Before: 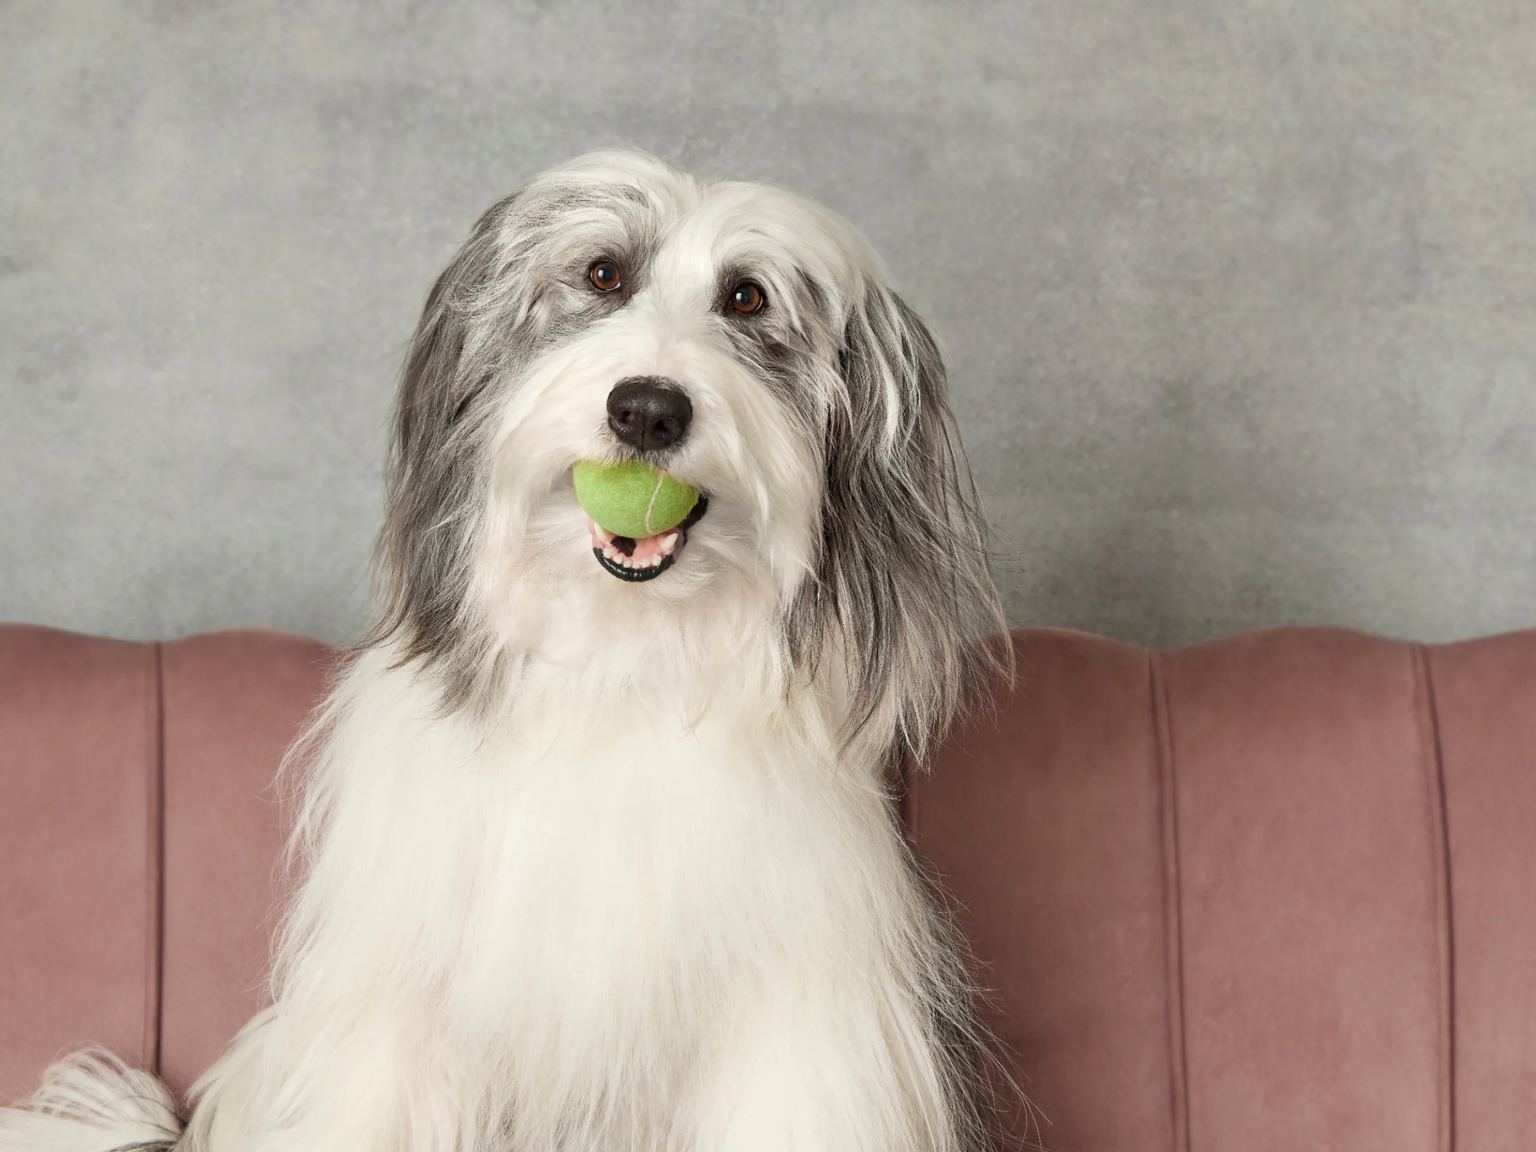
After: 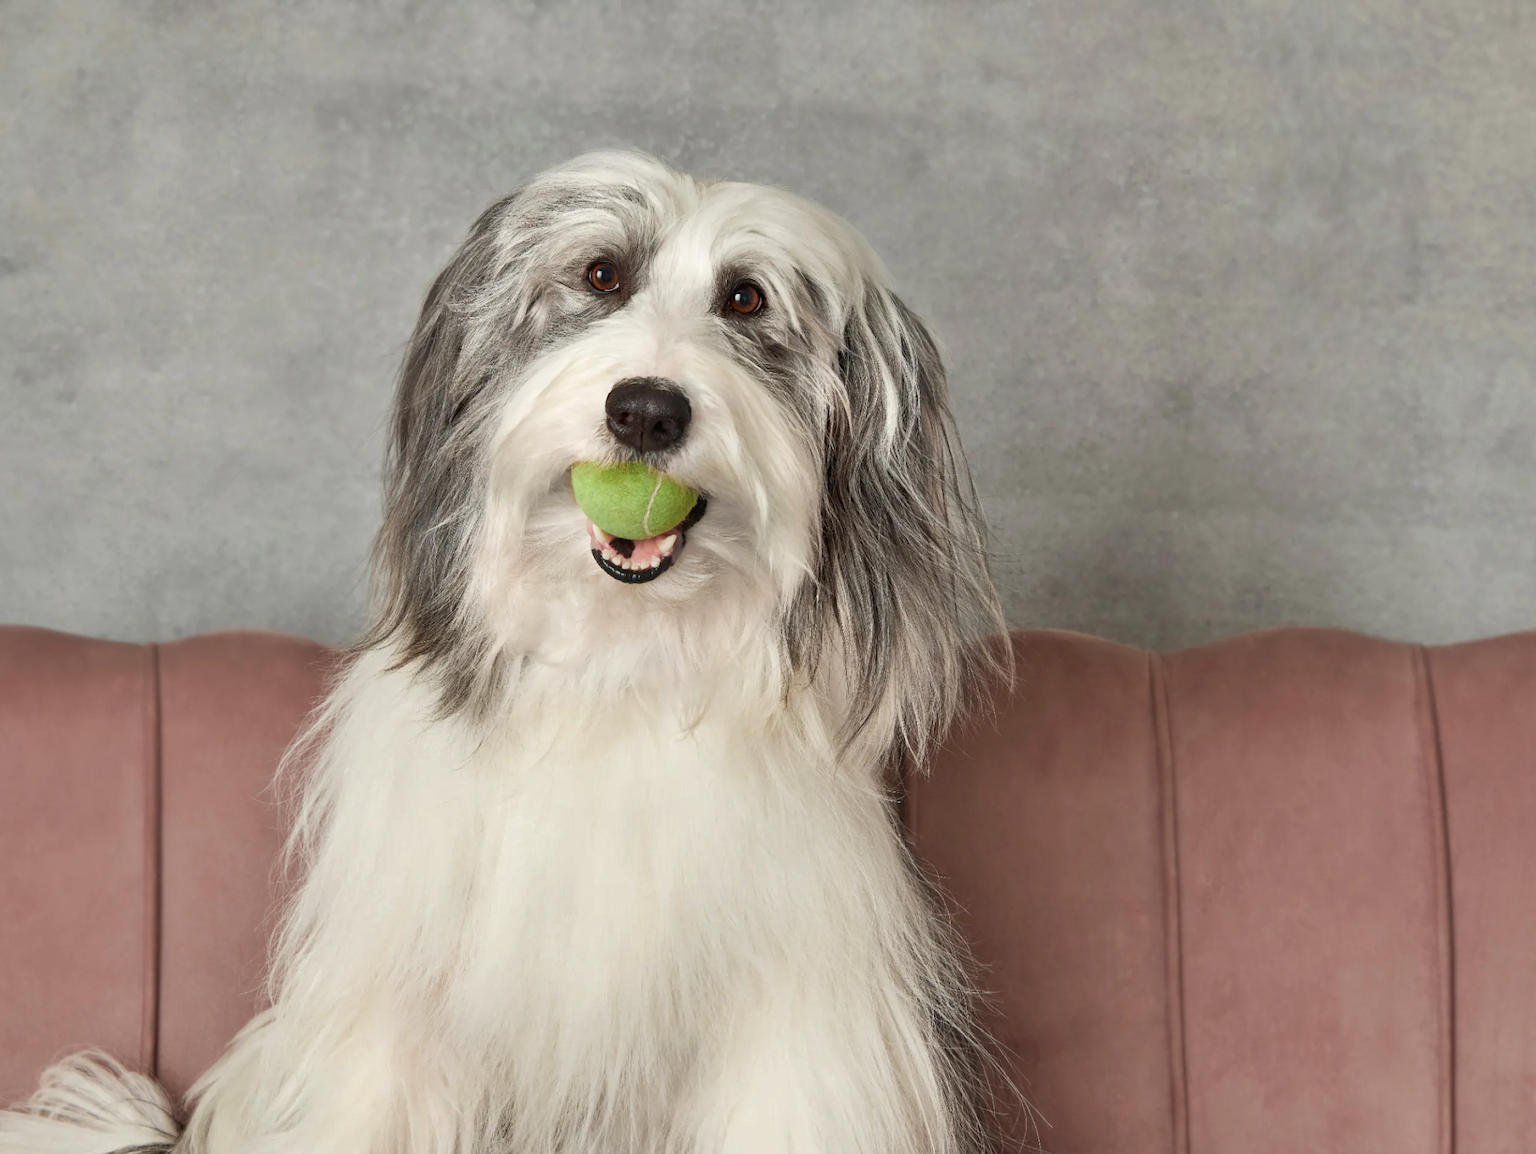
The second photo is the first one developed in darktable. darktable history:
crop and rotate: left 0.2%, bottom 0.004%
shadows and highlights: low approximation 0.01, soften with gaussian
